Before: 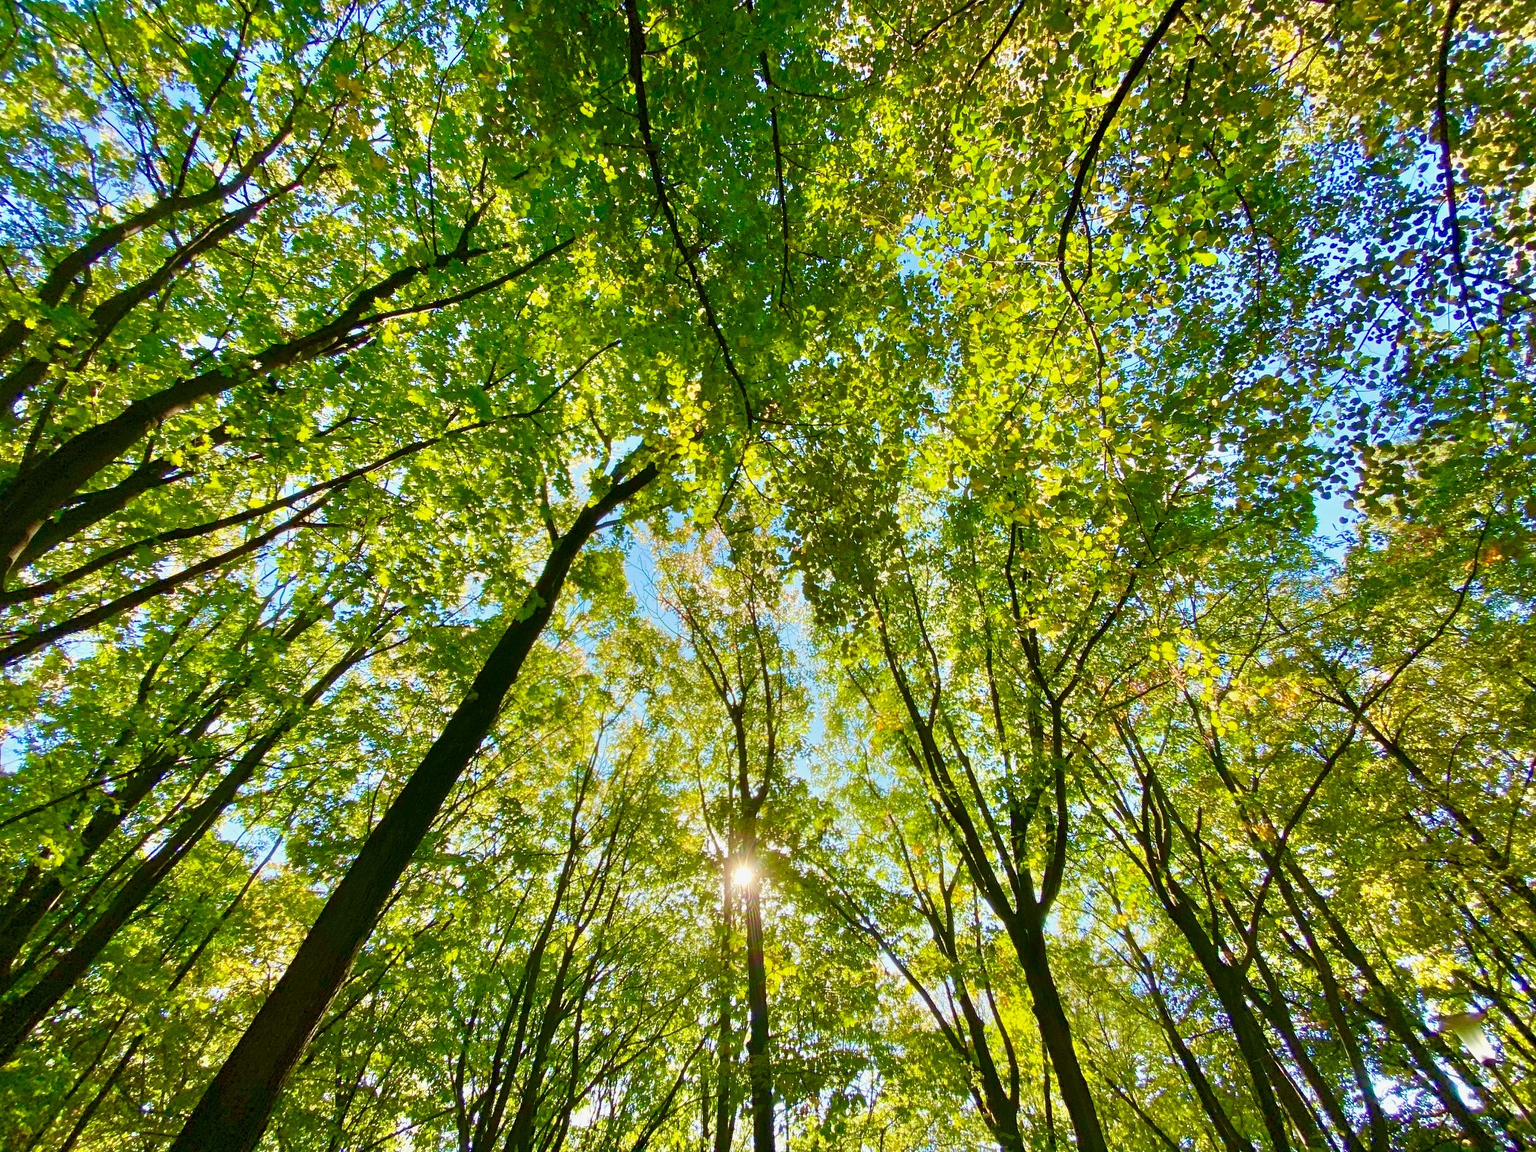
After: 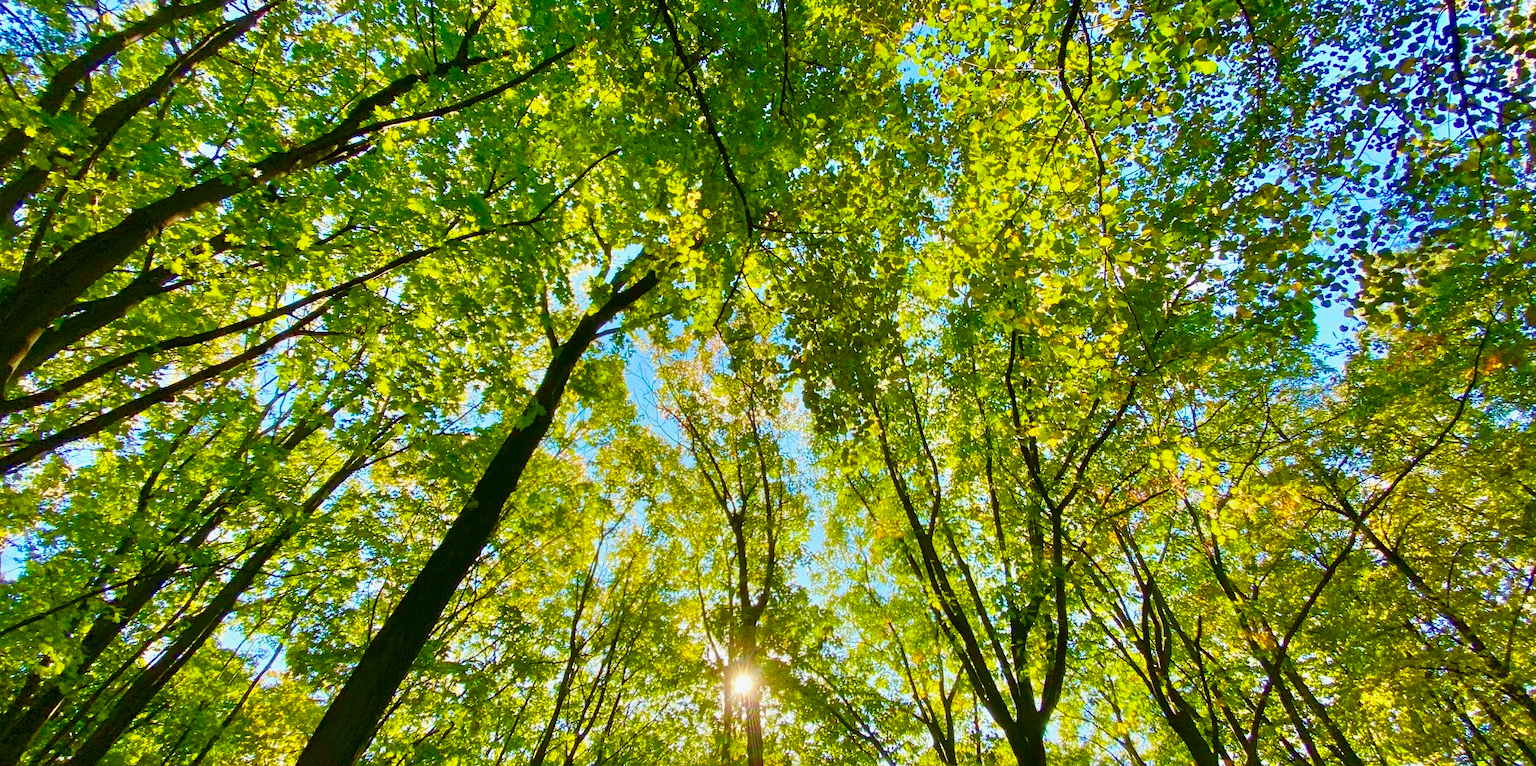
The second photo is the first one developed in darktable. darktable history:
grain: coarseness 0.09 ISO
crop: top 16.727%, bottom 16.727%
color balance rgb: perceptual saturation grading › global saturation 20%, global vibrance 20%
